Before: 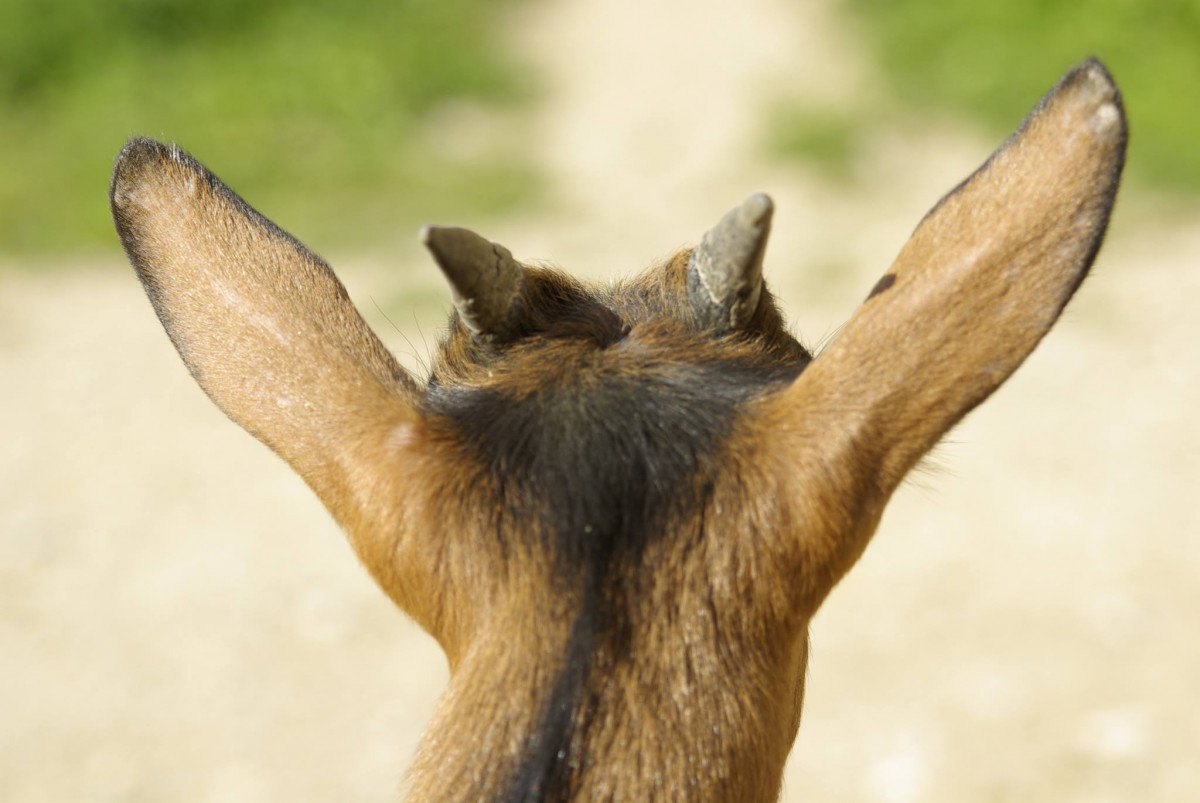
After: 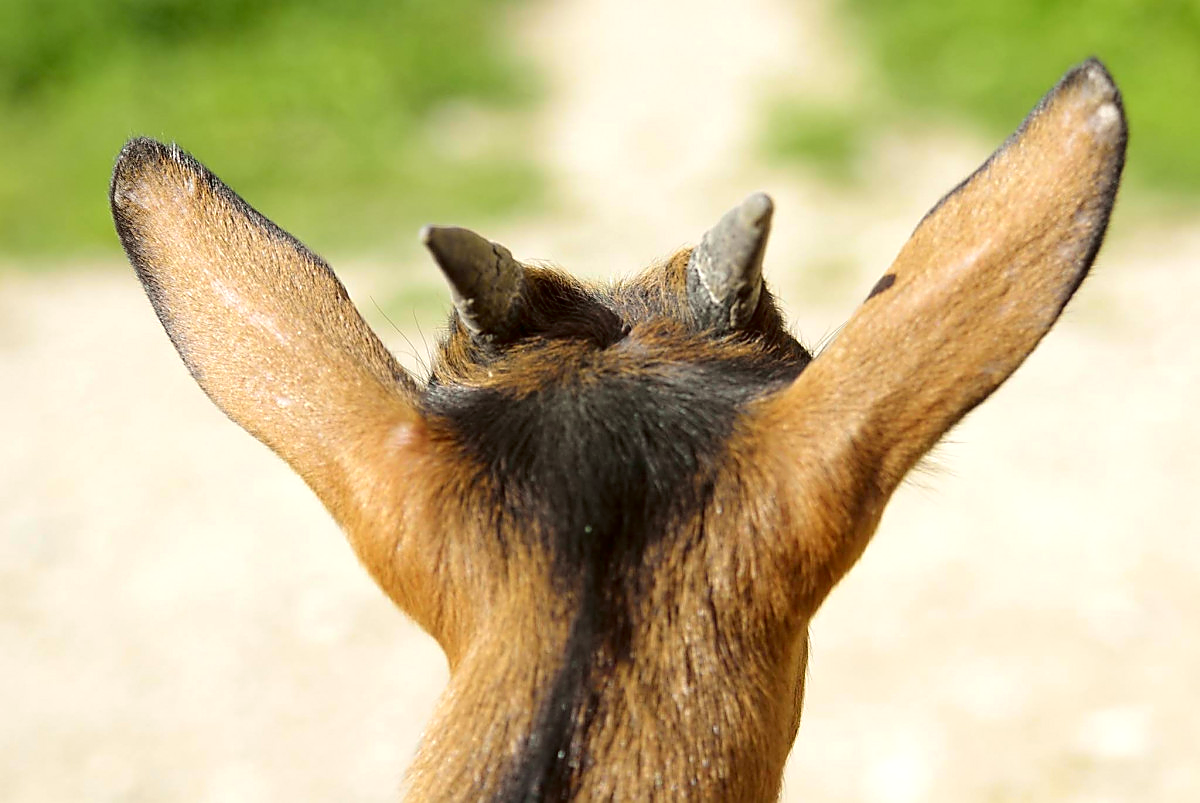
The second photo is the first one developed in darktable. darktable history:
sharpen: radius 1.37, amount 1.24, threshold 0.68
tone curve: curves: ch0 [(0, 0) (0.068, 0.012) (0.183, 0.089) (0.341, 0.283) (0.547, 0.532) (0.828, 0.815) (1, 0.983)]; ch1 [(0, 0) (0.23, 0.166) (0.34, 0.308) (0.371, 0.337) (0.429, 0.411) (0.477, 0.462) (0.499, 0.5) (0.529, 0.537) (0.559, 0.582) (0.743, 0.798) (1, 1)]; ch2 [(0, 0) (0.431, 0.414) (0.498, 0.503) (0.524, 0.528) (0.568, 0.546) (0.6, 0.597) (0.634, 0.645) (0.728, 0.742) (1, 1)], color space Lab, independent channels, preserve colors none
exposure: exposure 0.291 EV, compensate highlight preservation false
